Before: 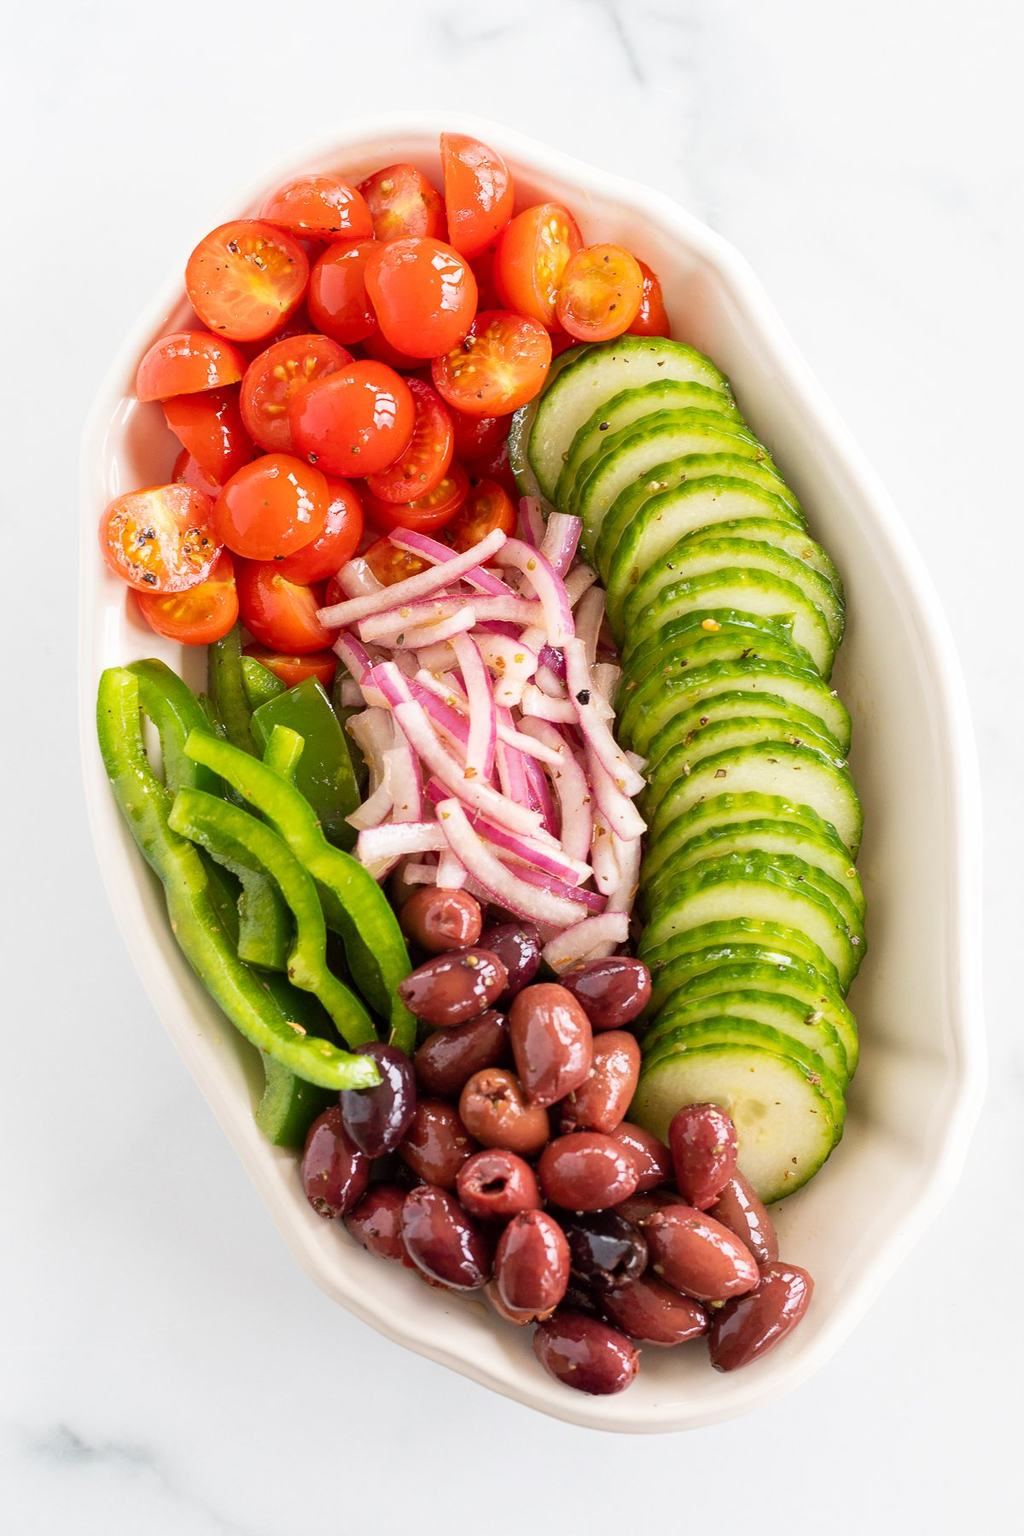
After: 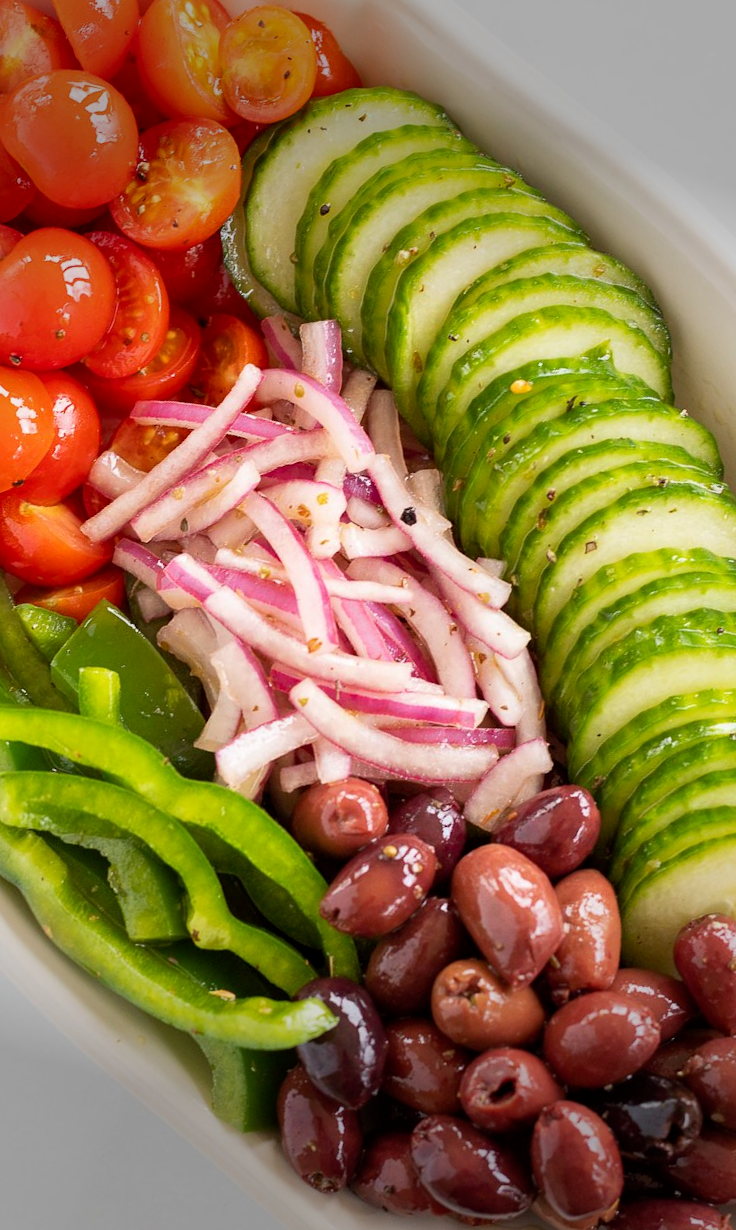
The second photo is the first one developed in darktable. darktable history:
exposure: black level correction 0.001, compensate highlight preservation false
crop and rotate: angle 19.69°, left 6.837%, right 4.323%, bottom 1.103%
vignetting: fall-off start 70.46%, brightness -0.567, saturation 0.002, center (-0.009, 0), width/height ratio 1.333
